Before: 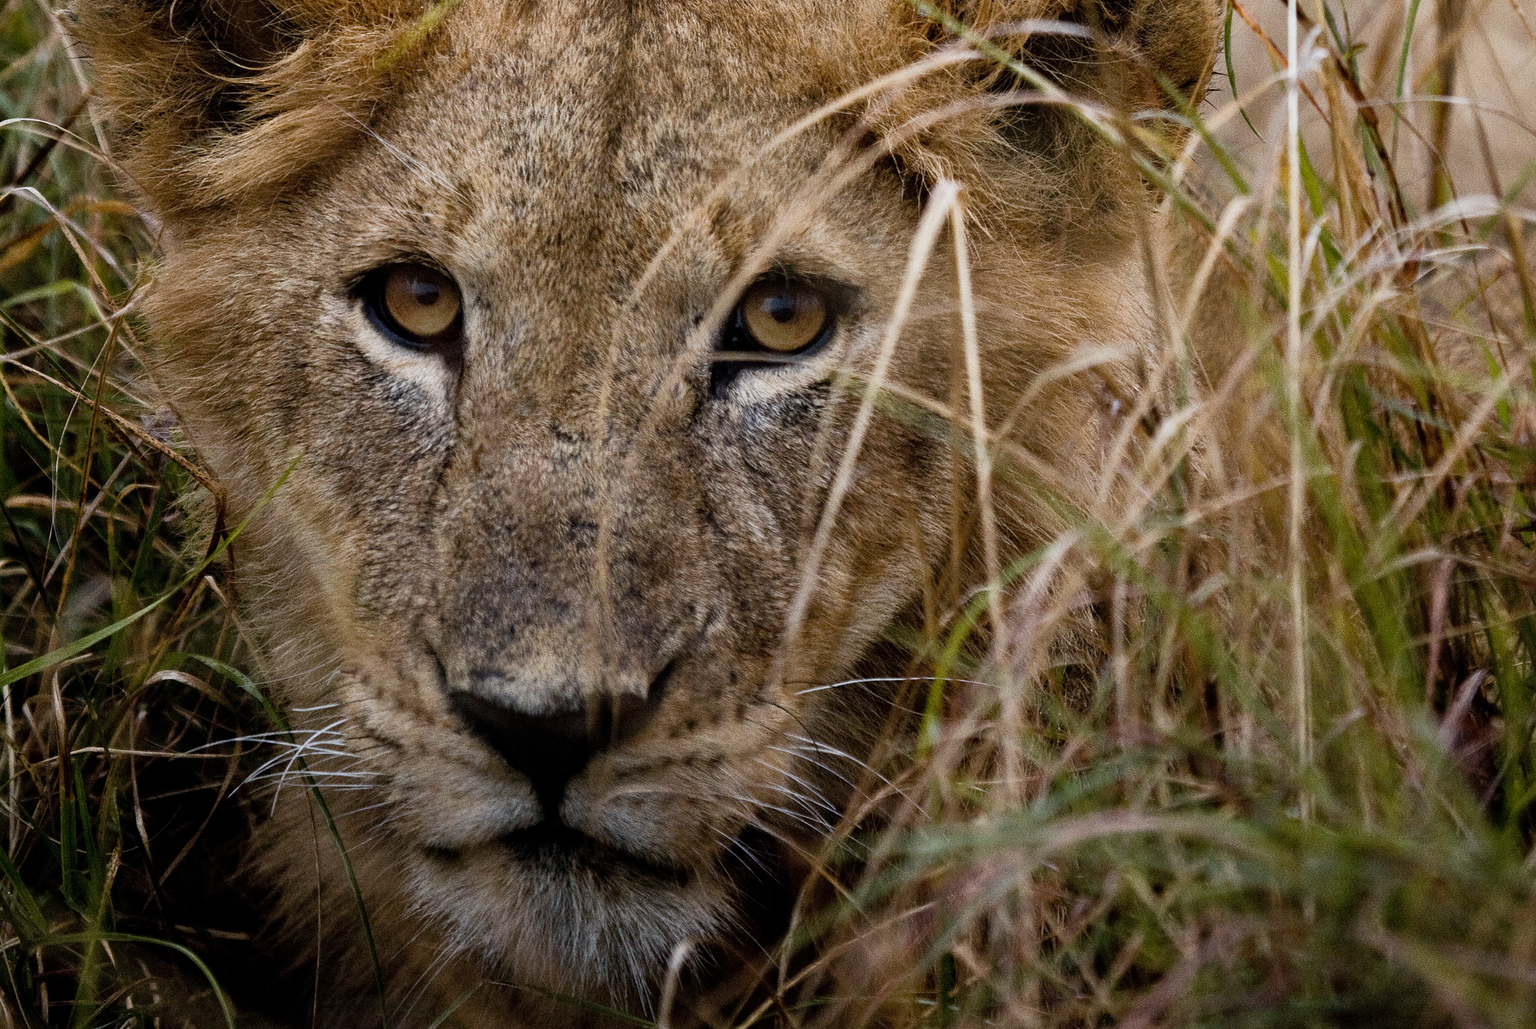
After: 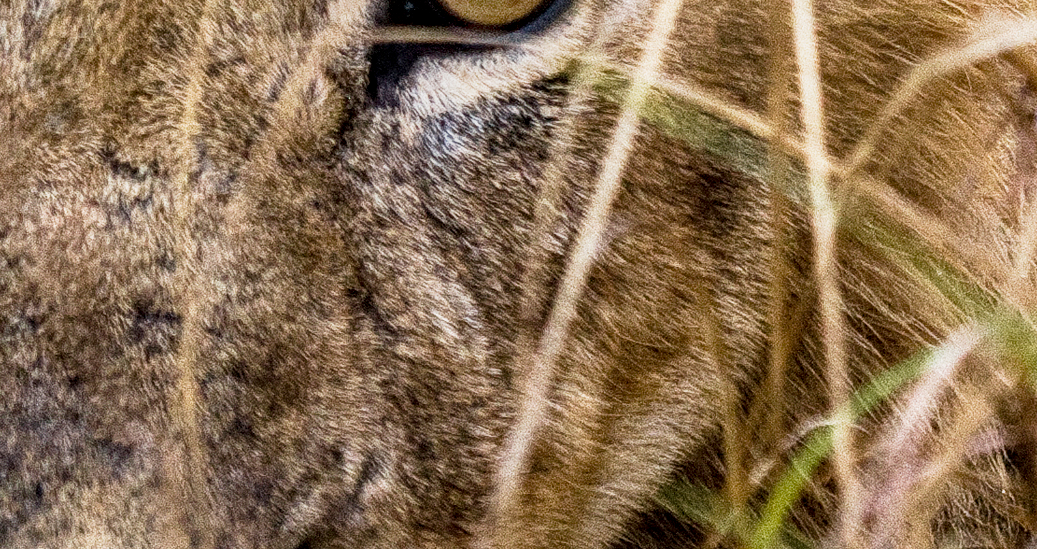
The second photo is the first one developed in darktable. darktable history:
local contrast: on, module defaults
shadows and highlights: shadows 37.28, highlights -27.13, soften with gaussian
base curve: curves: ch0 [(0, 0) (0.088, 0.125) (0.176, 0.251) (0.354, 0.501) (0.613, 0.749) (1, 0.877)], preserve colors none
velvia: on, module defaults
exposure: compensate highlight preservation false
contrast brightness saturation: contrast 0.075
crop: left 31.851%, top 32.61%, right 27.605%, bottom 35.348%
